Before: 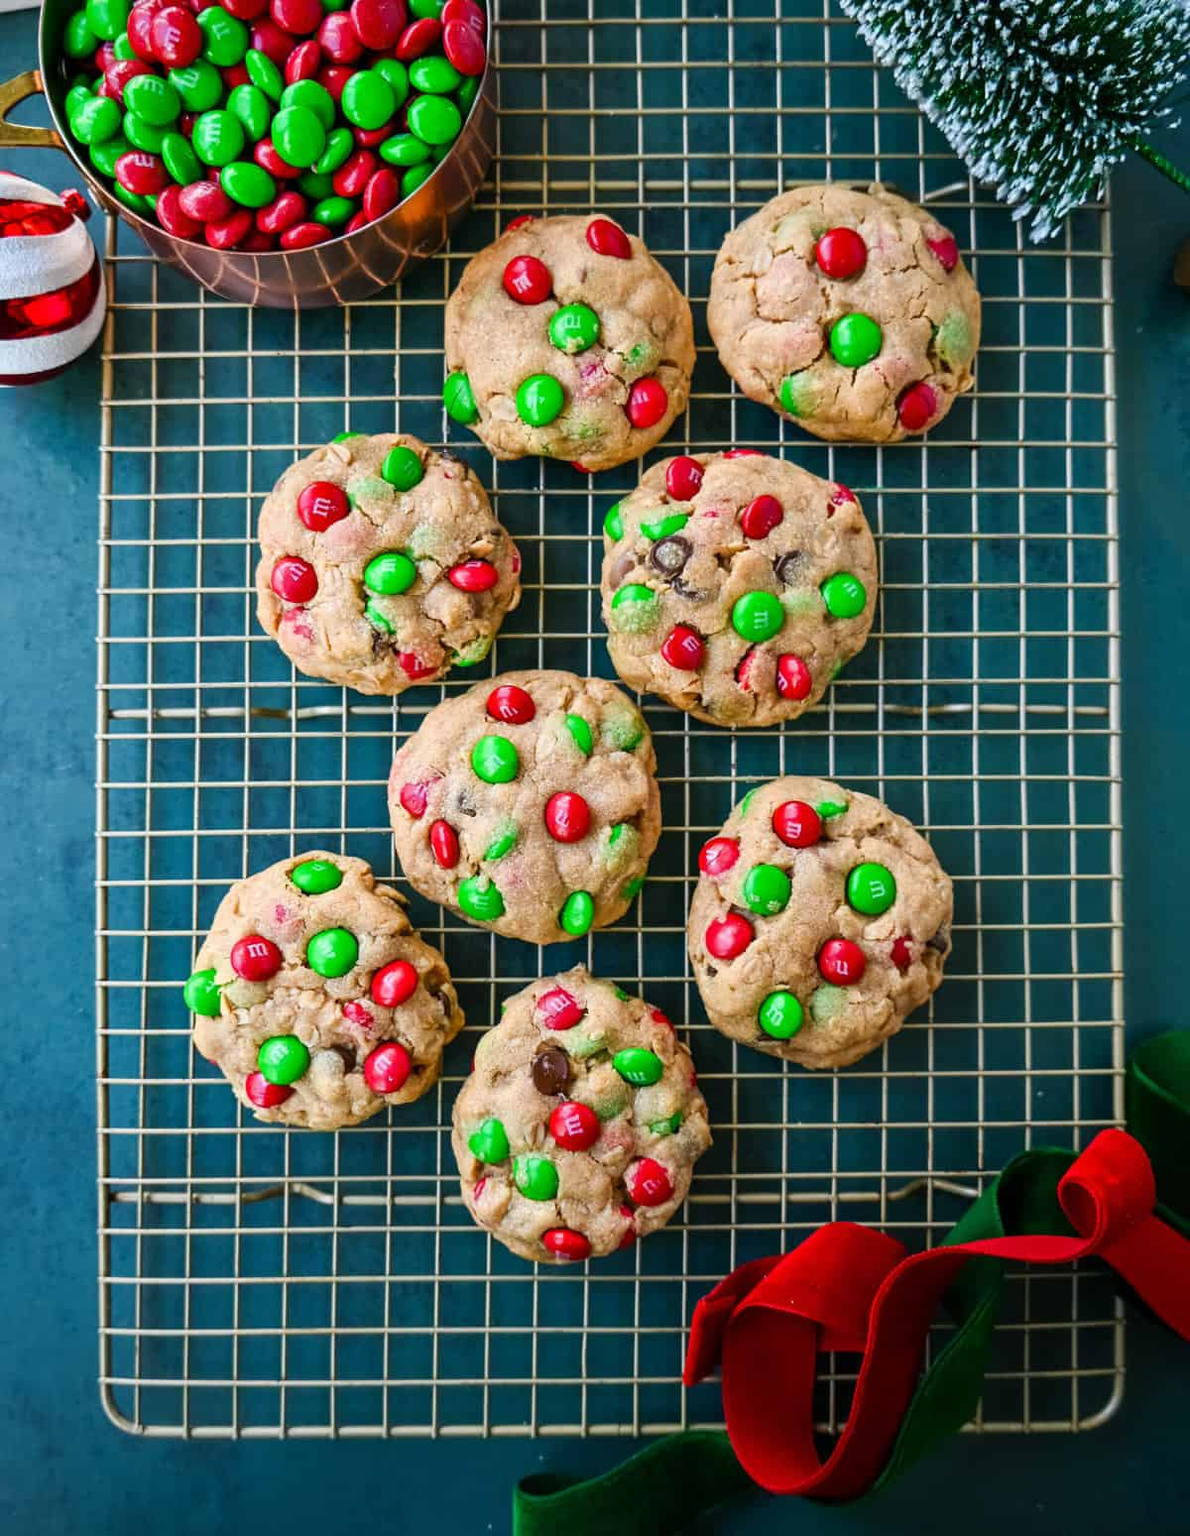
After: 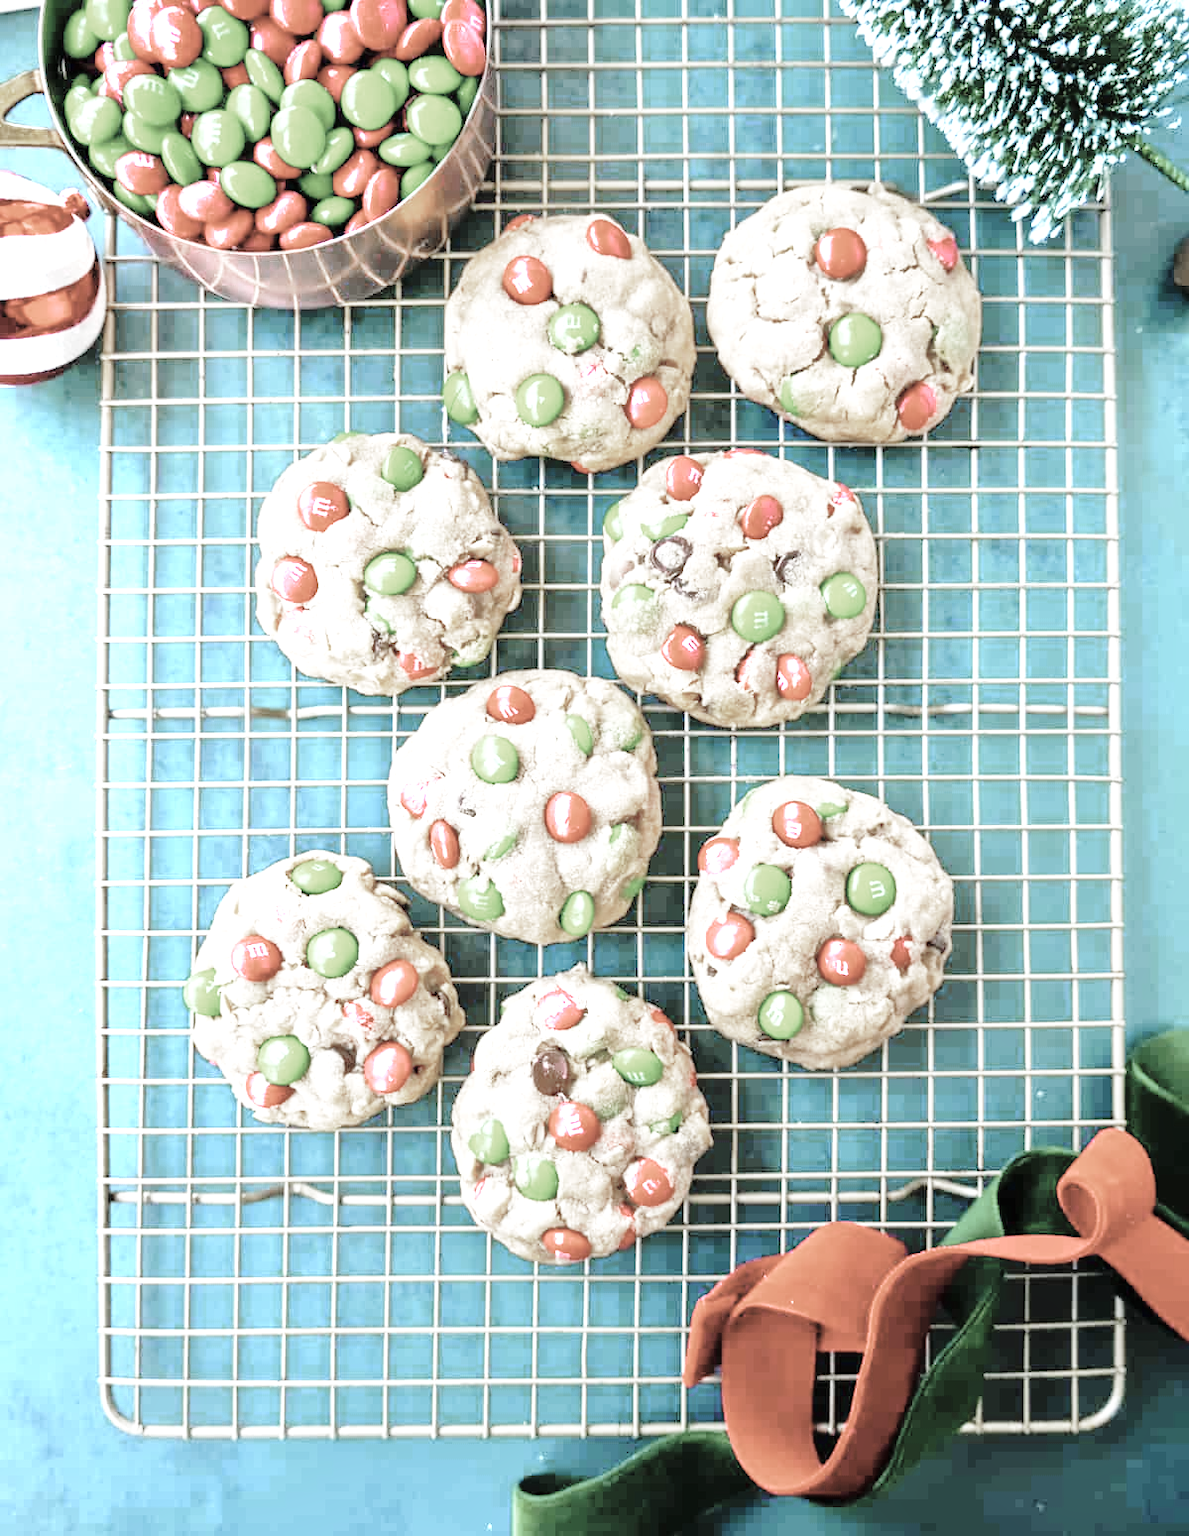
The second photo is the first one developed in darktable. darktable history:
color zones: curves: ch0 [(0, 0.613) (0.01, 0.613) (0.245, 0.448) (0.498, 0.529) (0.642, 0.665) (0.879, 0.777) (0.99, 0.613)]; ch1 [(0, 0.272) (0.219, 0.127) (0.724, 0.346)]
exposure: black level correction 0, exposure 1.1 EV, compensate exposure bias true, compensate highlight preservation false
tone equalizer: -7 EV 0.15 EV, -6 EV 0.6 EV, -5 EV 1.15 EV, -4 EV 1.33 EV, -3 EV 1.15 EV, -2 EV 0.6 EV, -1 EV 0.15 EV, mask exposure compensation -0.5 EV
base curve: curves: ch0 [(0, 0) (0.028, 0.03) (0.121, 0.232) (0.46, 0.748) (0.859, 0.968) (1, 1)], preserve colors none
